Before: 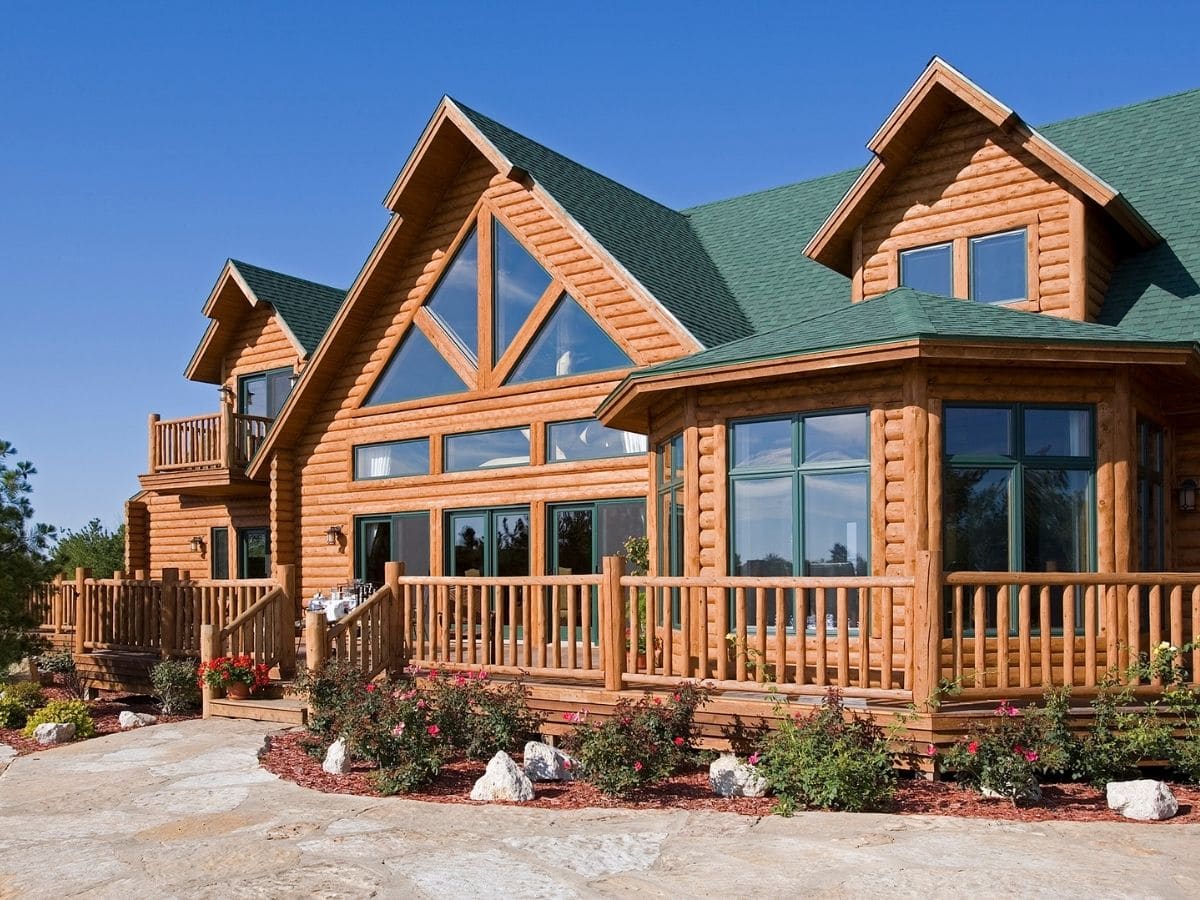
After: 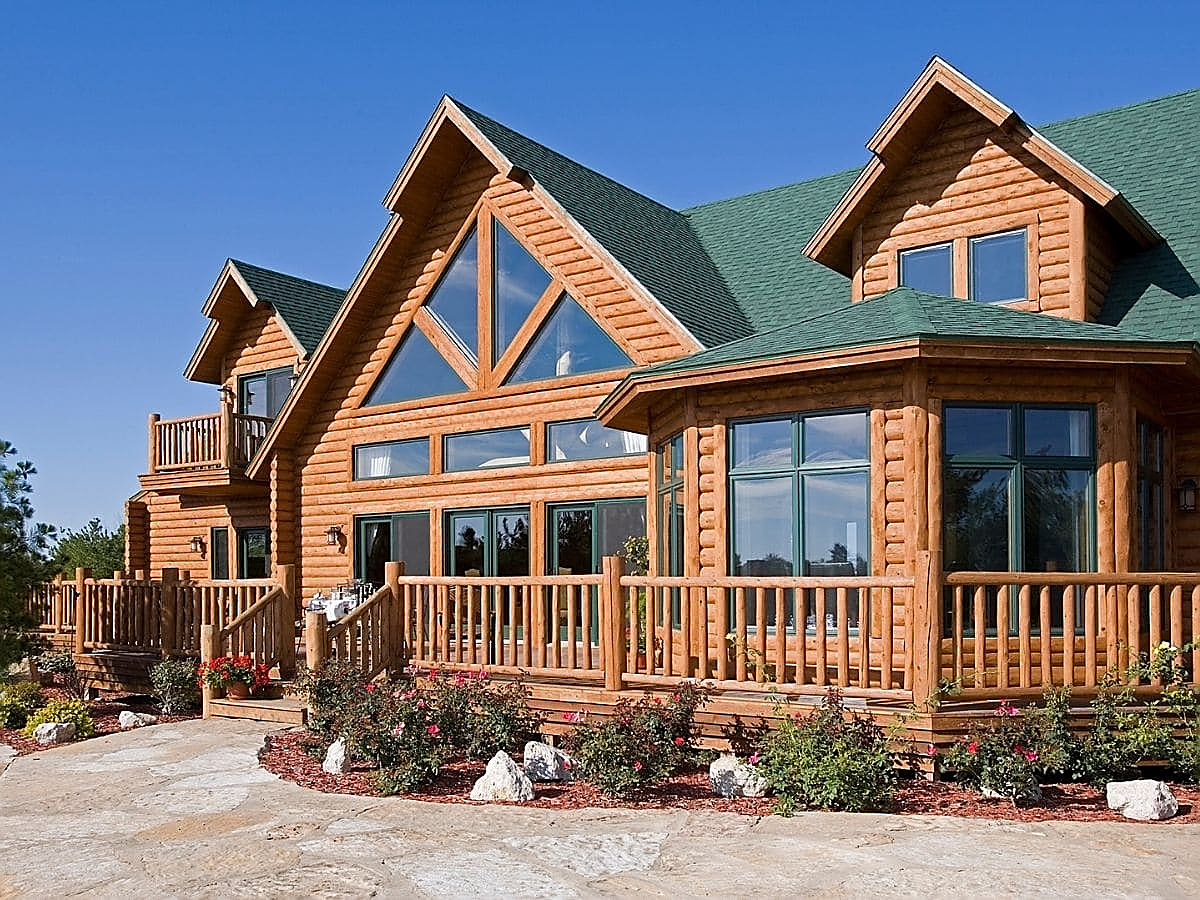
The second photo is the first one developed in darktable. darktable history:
sharpen: radius 1.352, amount 1.258, threshold 0.639
